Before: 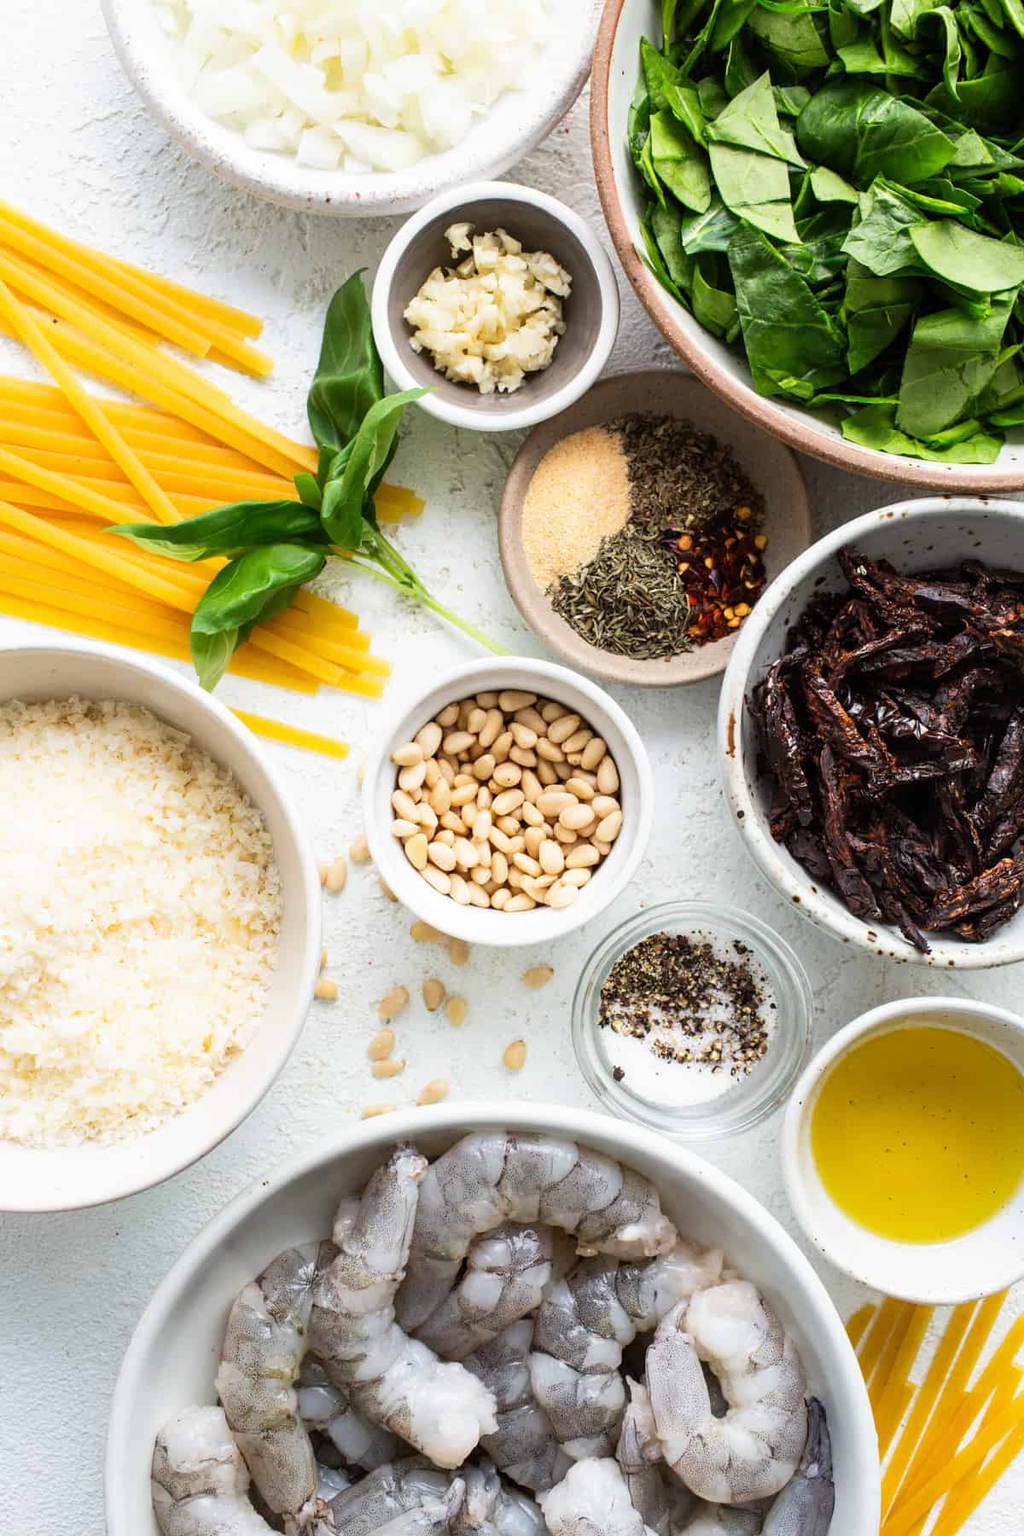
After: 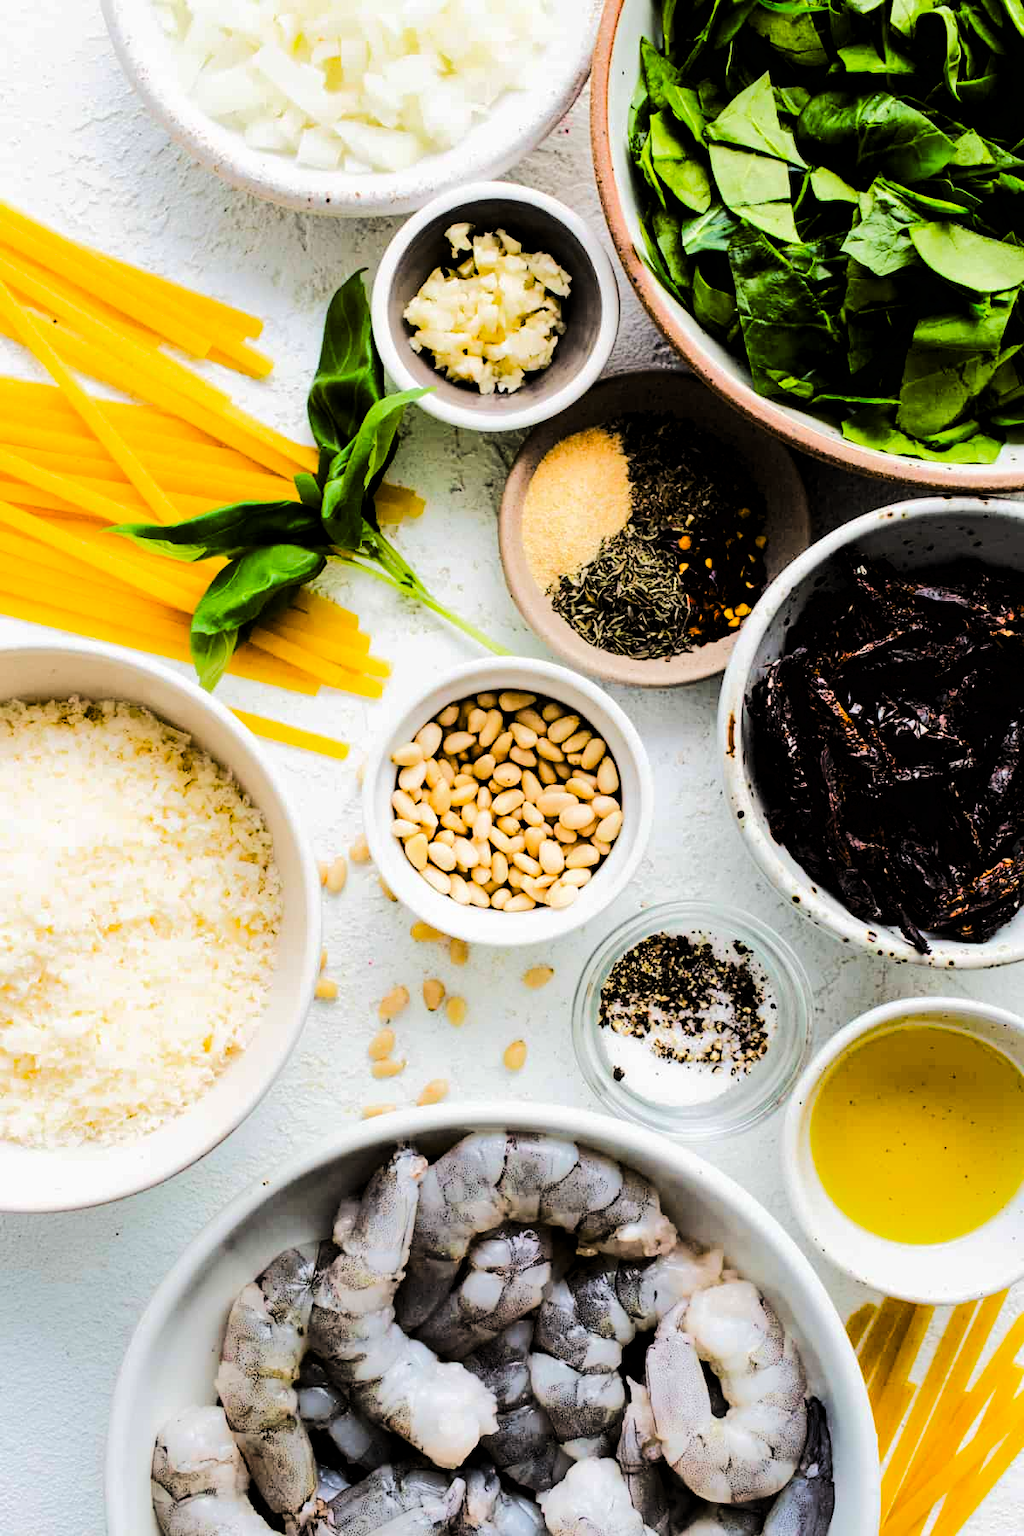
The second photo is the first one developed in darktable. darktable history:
color balance rgb: linear chroma grading › global chroma 19.611%, perceptual saturation grading › global saturation 20%, perceptual saturation grading › highlights -13.916%, perceptual saturation grading › shadows 49.623%
shadows and highlights: radius 126.92, shadows 21.29, highlights -21.25, low approximation 0.01
tone curve: curves: ch0 [(0, 0) (0.003, 0.26) (0.011, 0.26) (0.025, 0.26) (0.044, 0.257) (0.069, 0.257) (0.1, 0.257) (0.136, 0.255) (0.177, 0.258) (0.224, 0.272) (0.277, 0.294) (0.335, 0.346) (0.399, 0.422) (0.468, 0.536) (0.543, 0.657) (0.623, 0.757) (0.709, 0.823) (0.801, 0.872) (0.898, 0.92) (1, 1)], color space Lab, linked channels, preserve colors none
levels: mode automatic, black 3.85%, levels [0.044, 0.475, 0.791]
